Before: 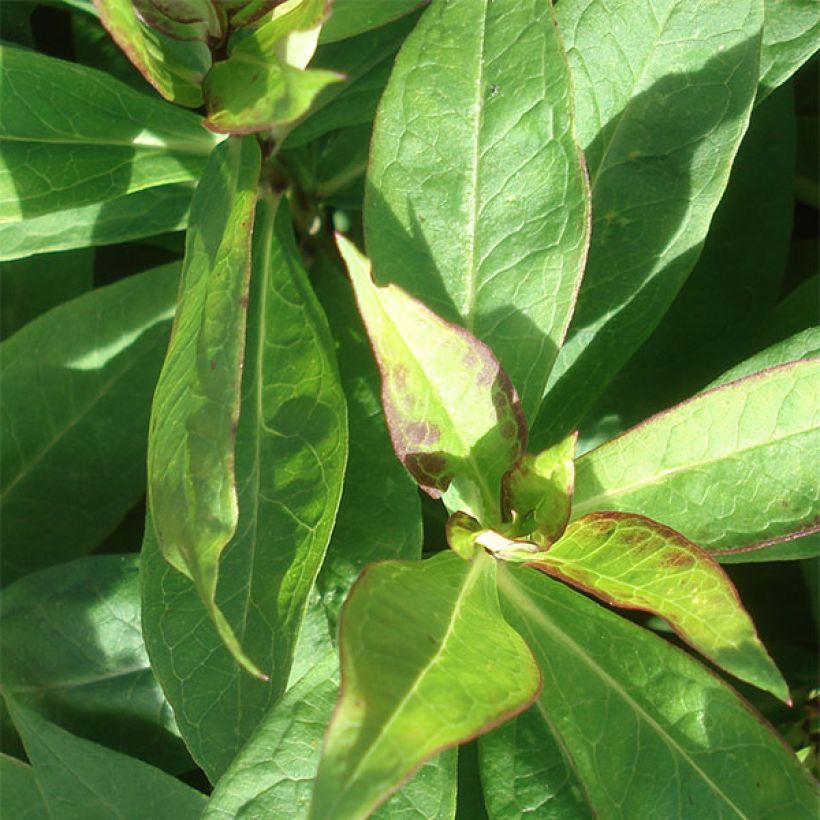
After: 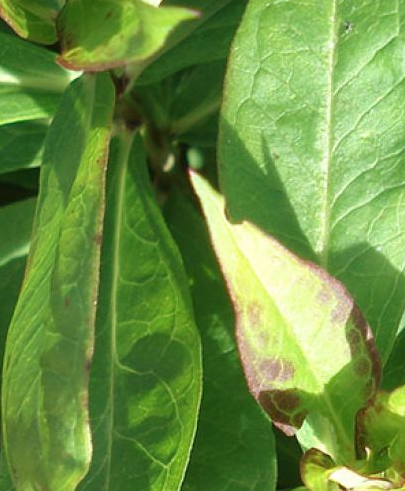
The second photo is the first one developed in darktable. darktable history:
crop: left 17.836%, top 7.752%, right 32.687%, bottom 32.345%
